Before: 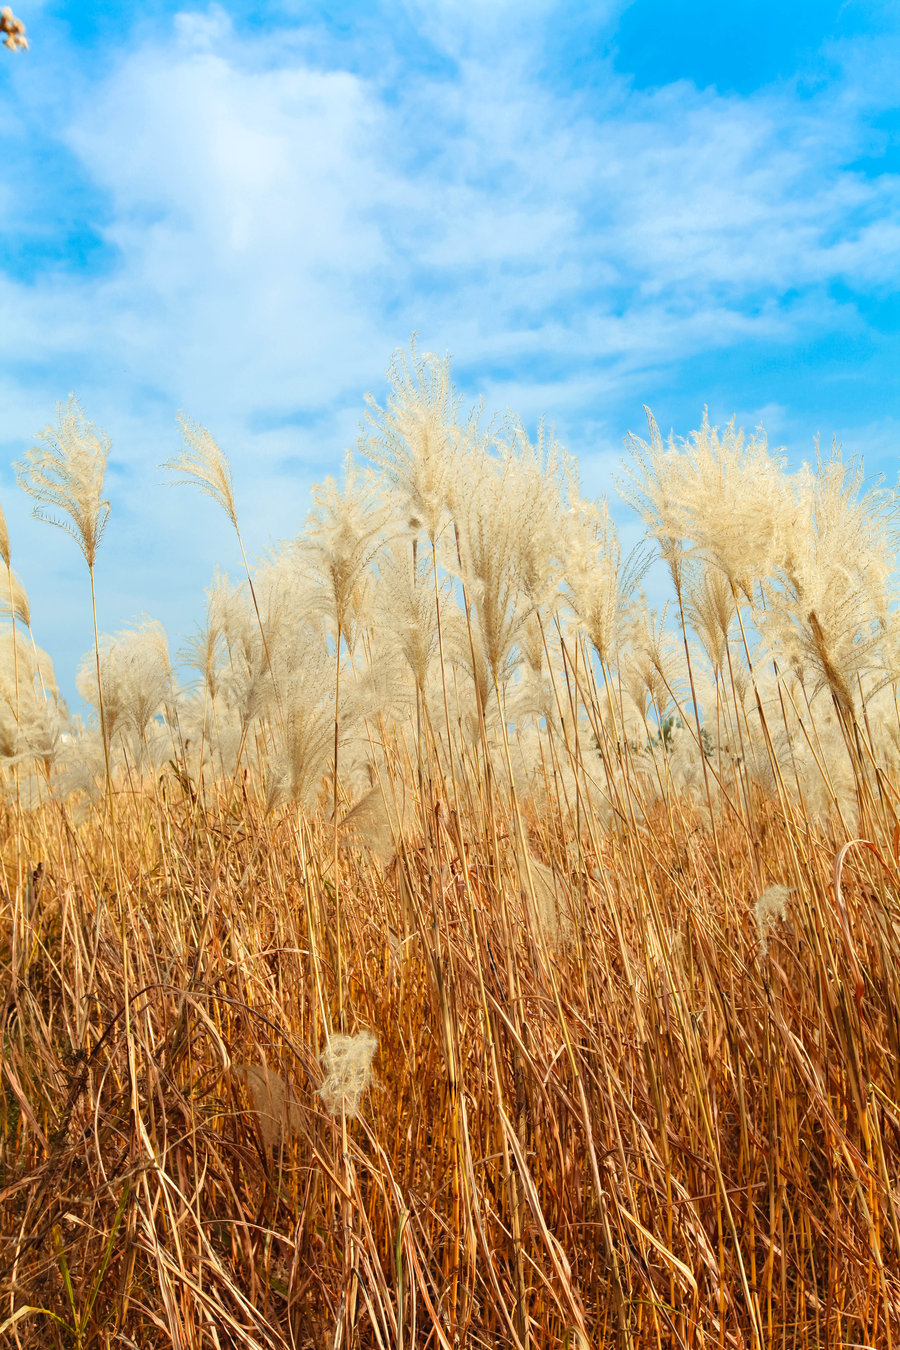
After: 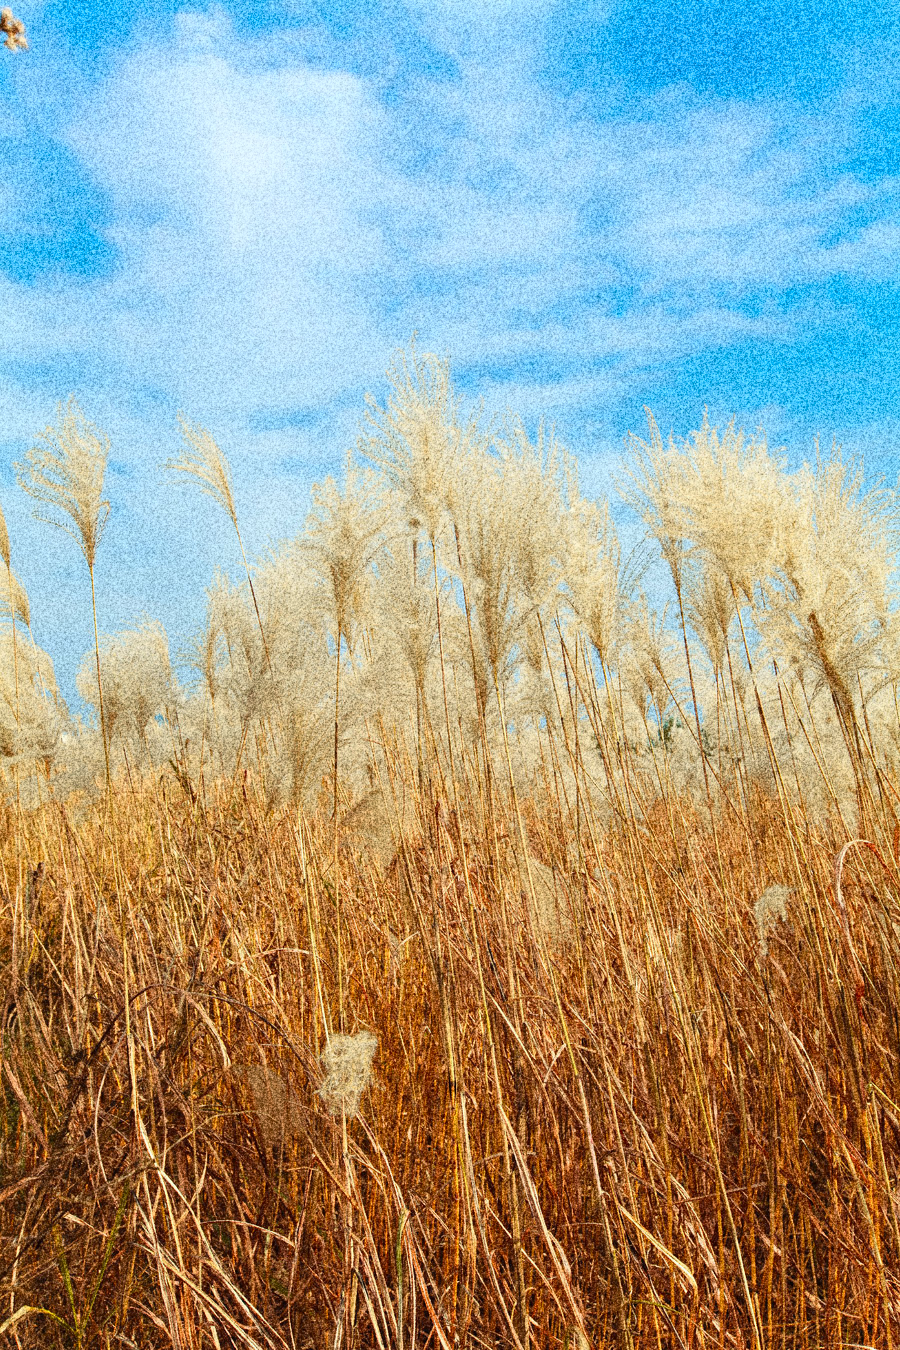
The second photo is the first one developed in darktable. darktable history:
white balance: red 0.986, blue 1.01
grain: coarseness 30.02 ISO, strength 100%
